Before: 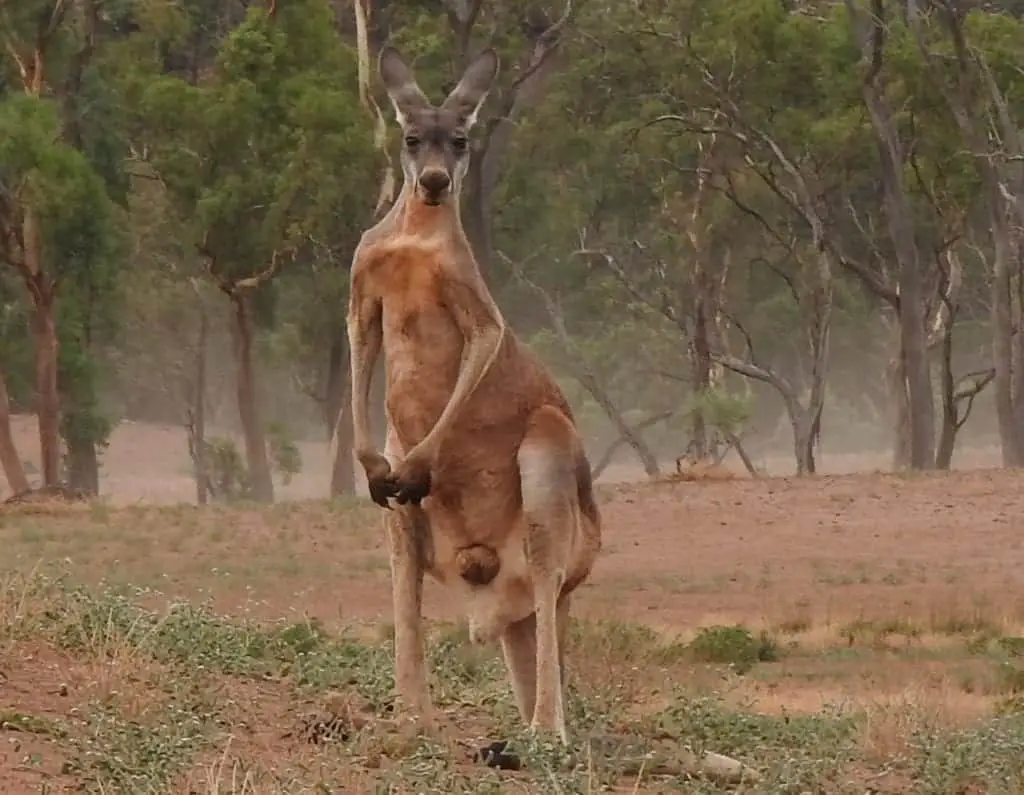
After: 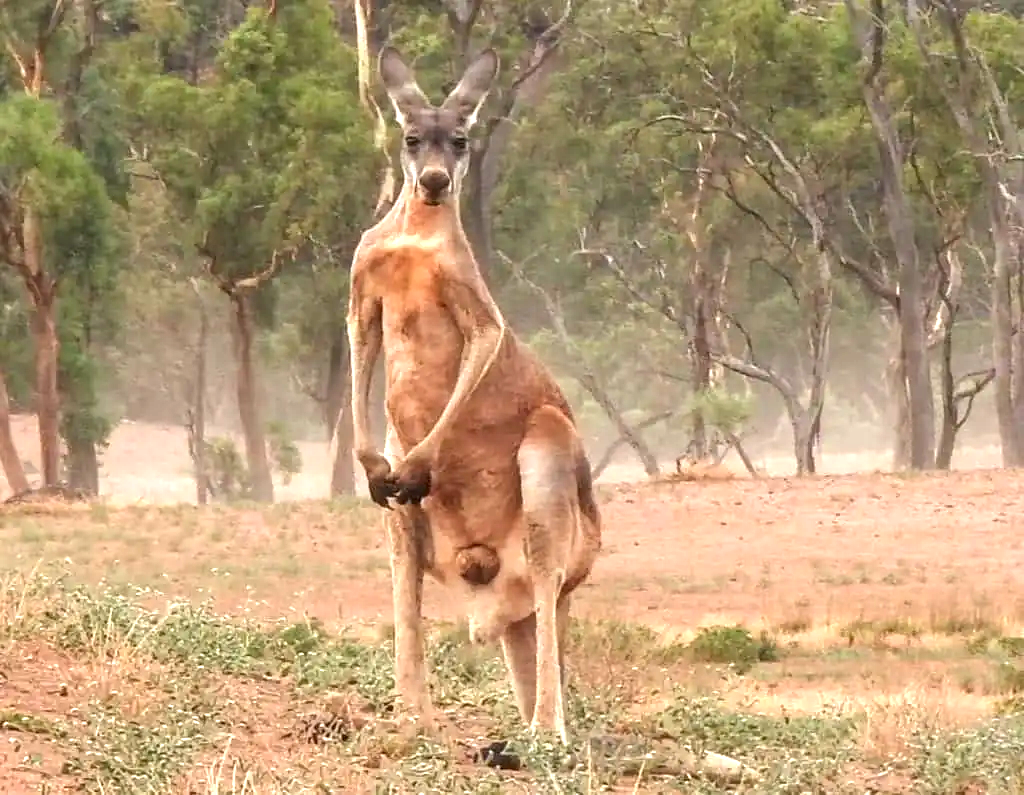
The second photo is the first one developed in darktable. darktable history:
local contrast: on, module defaults
exposure: black level correction 0.001, exposure 1.399 EV, compensate highlight preservation false
